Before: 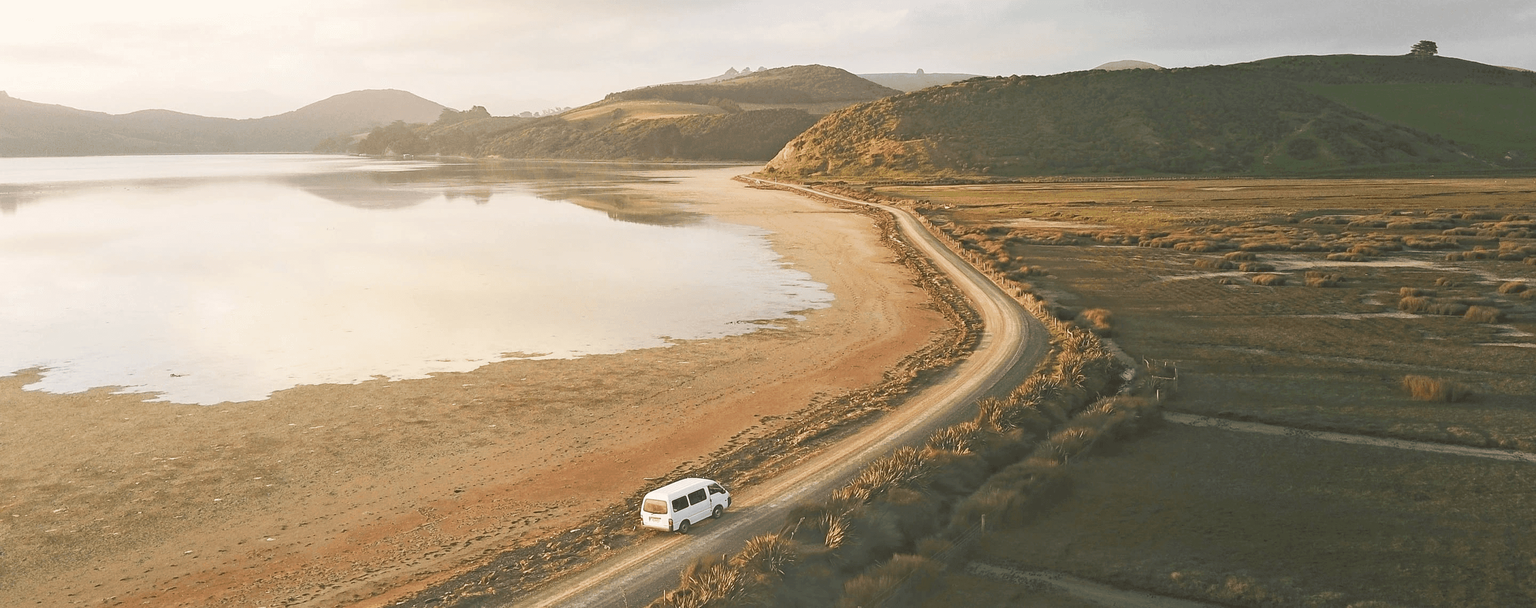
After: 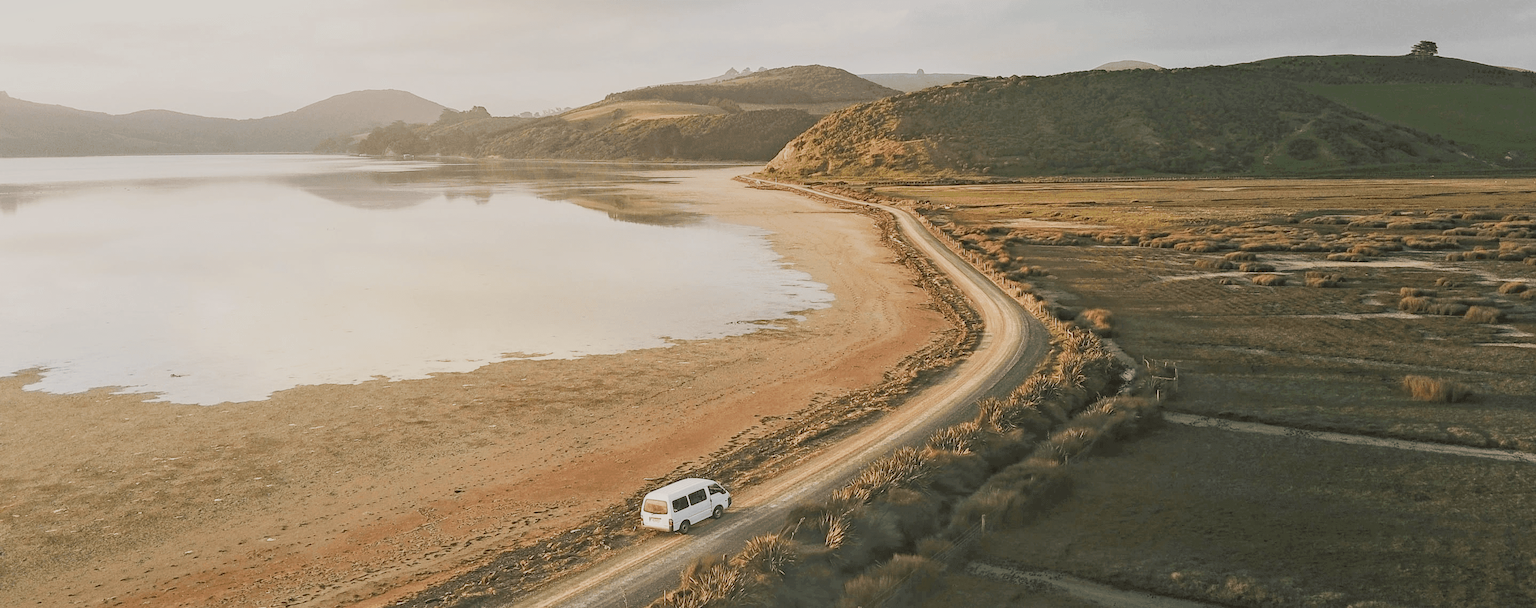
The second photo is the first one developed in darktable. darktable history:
filmic rgb: black relative exposure -7.65 EV, white relative exposure 4.56 EV, hardness 3.61
local contrast: detail 130%
